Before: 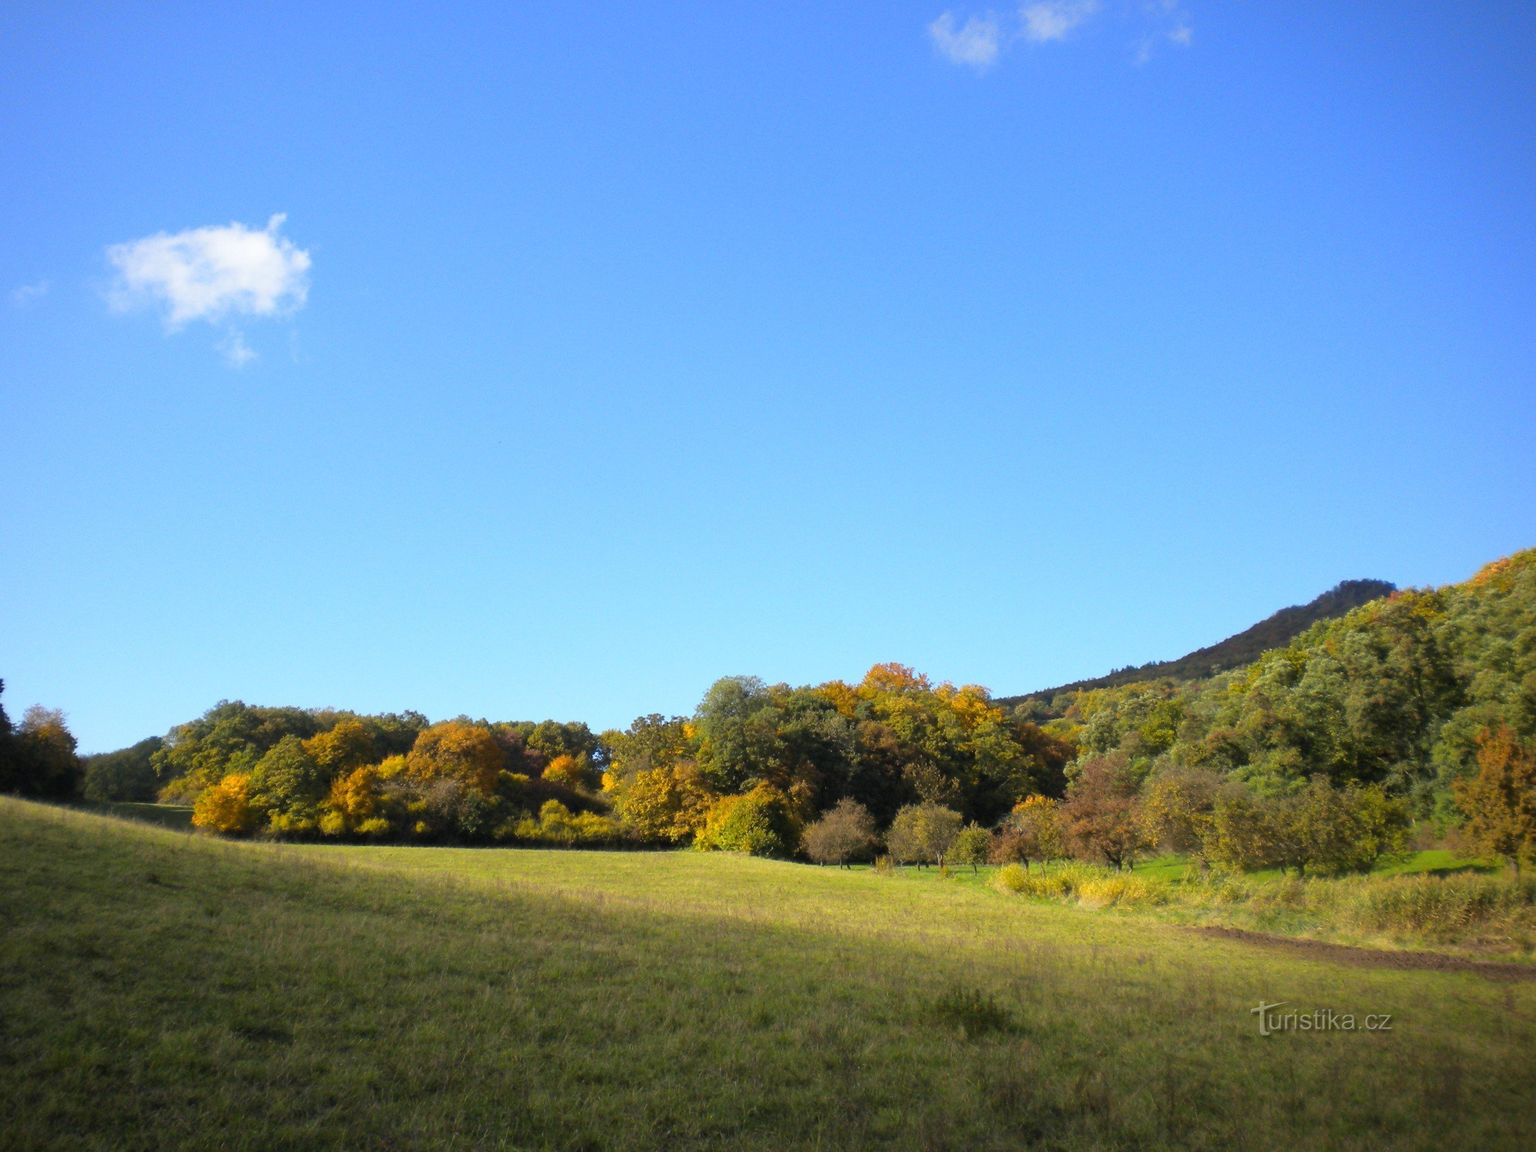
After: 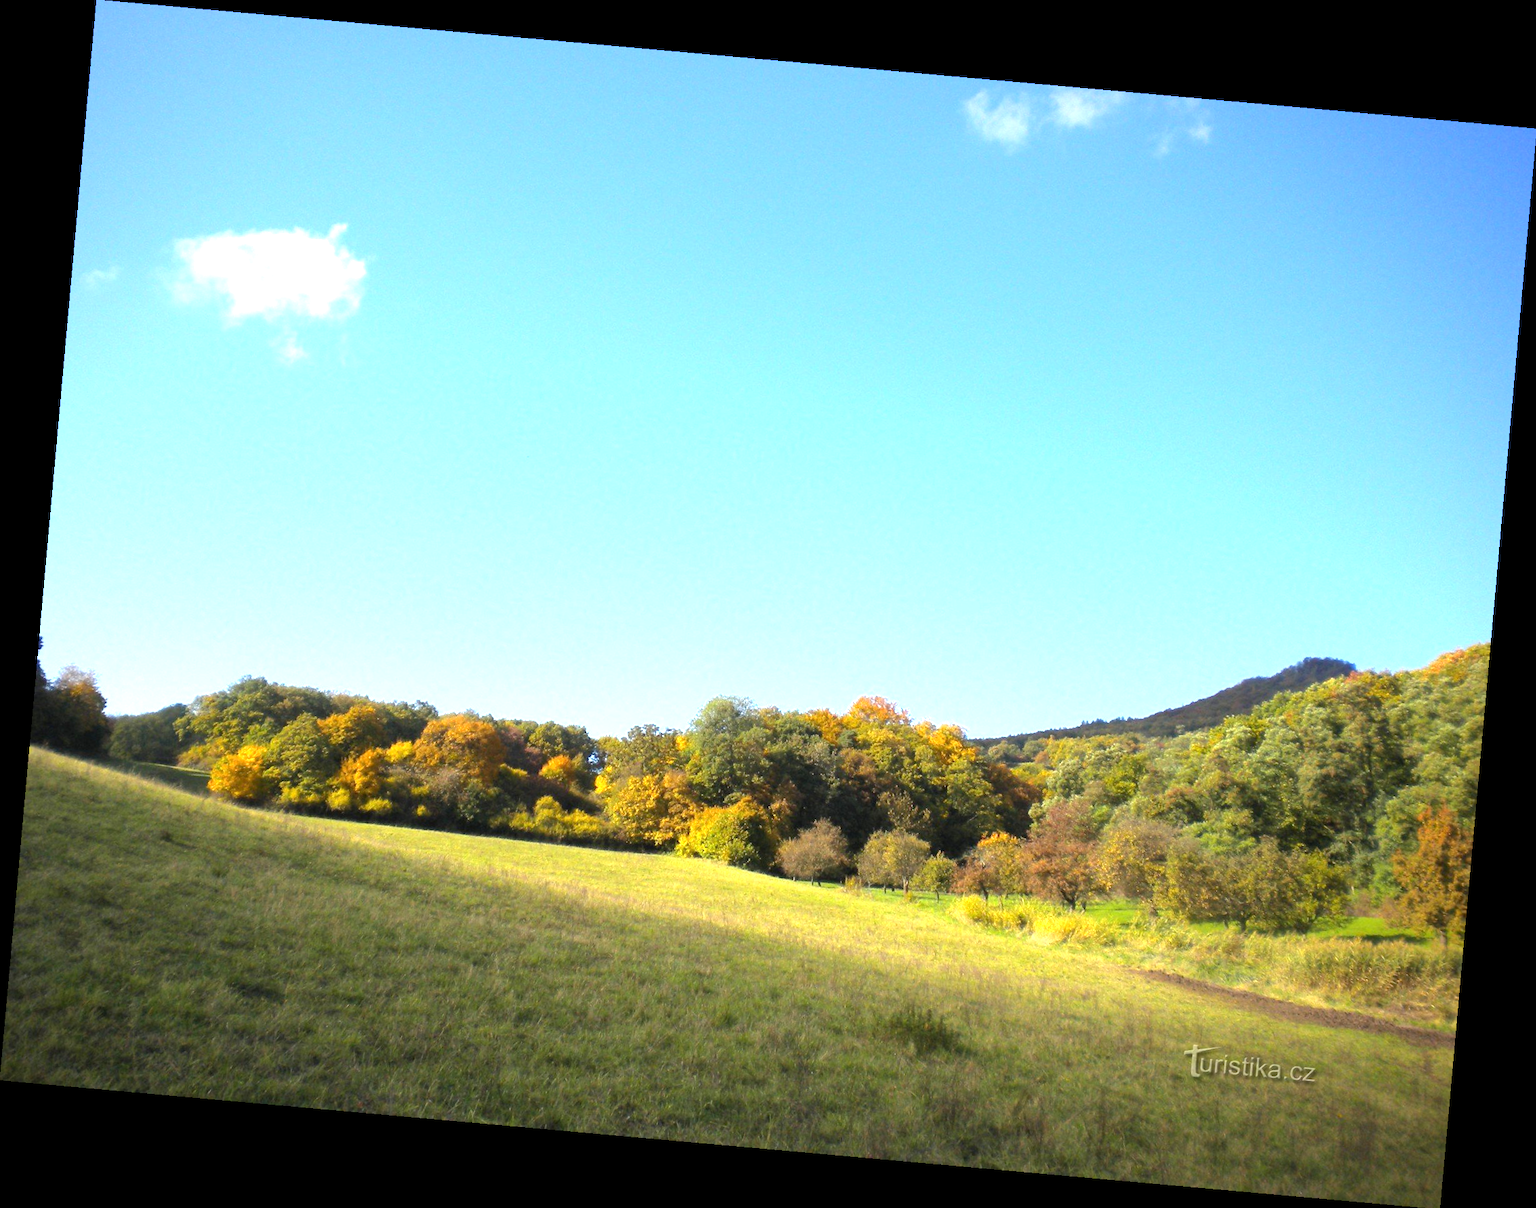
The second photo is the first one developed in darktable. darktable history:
exposure: exposure 1 EV, compensate highlight preservation false
rotate and perspective: rotation 5.12°, automatic cropping off
